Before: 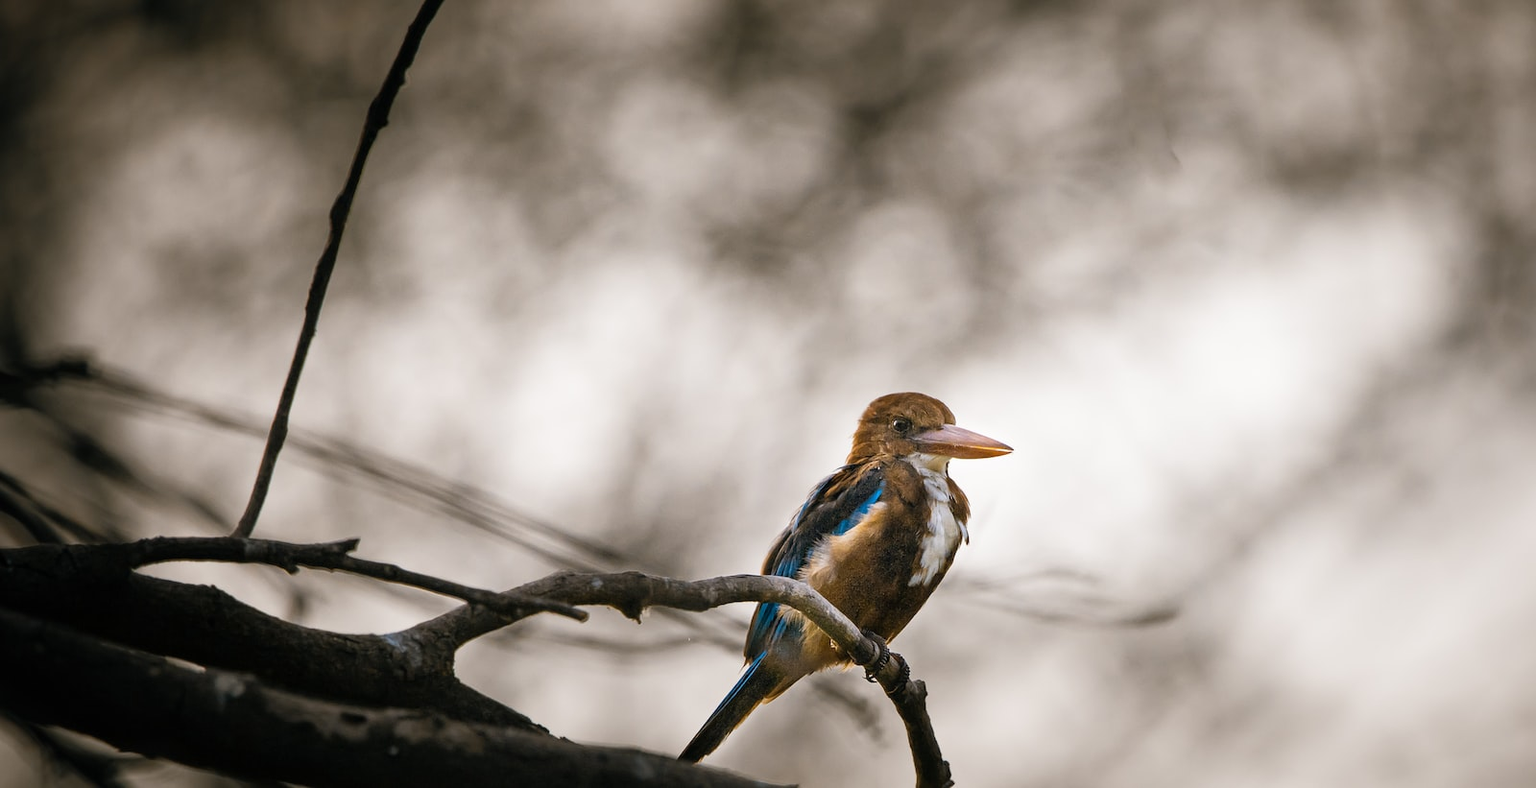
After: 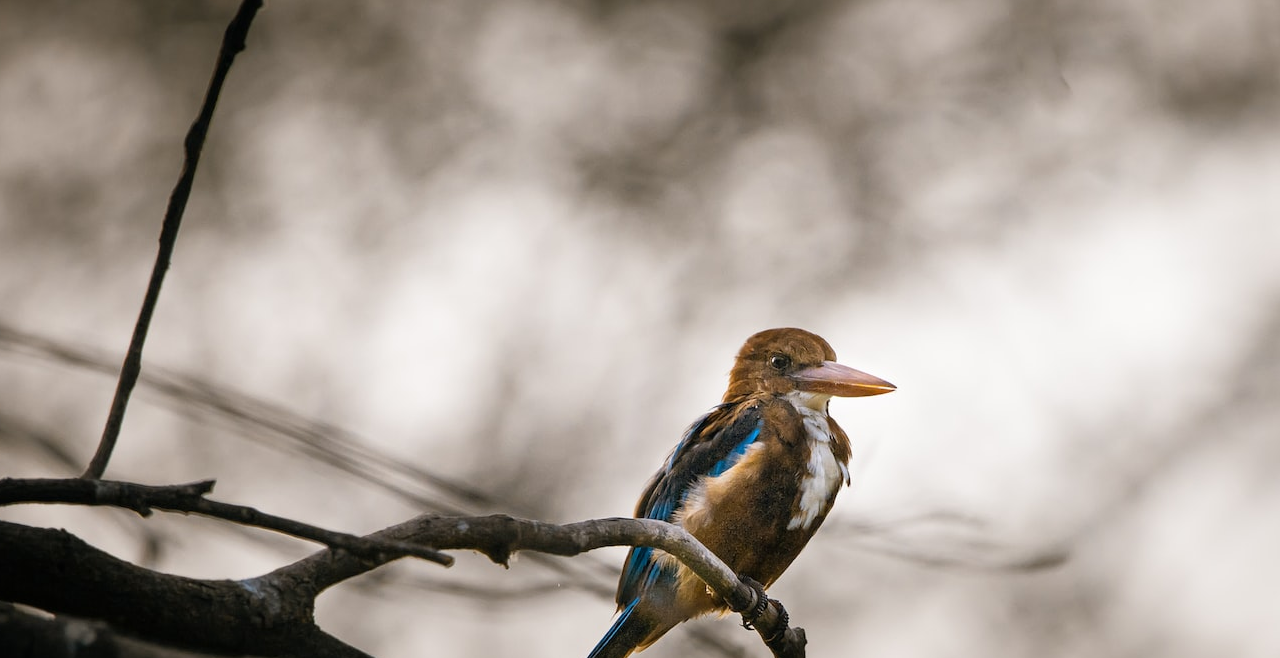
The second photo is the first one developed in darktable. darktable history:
crop and rotate: left 10.041%, top 9.915%, right 9.899%, bottom 9.897%
